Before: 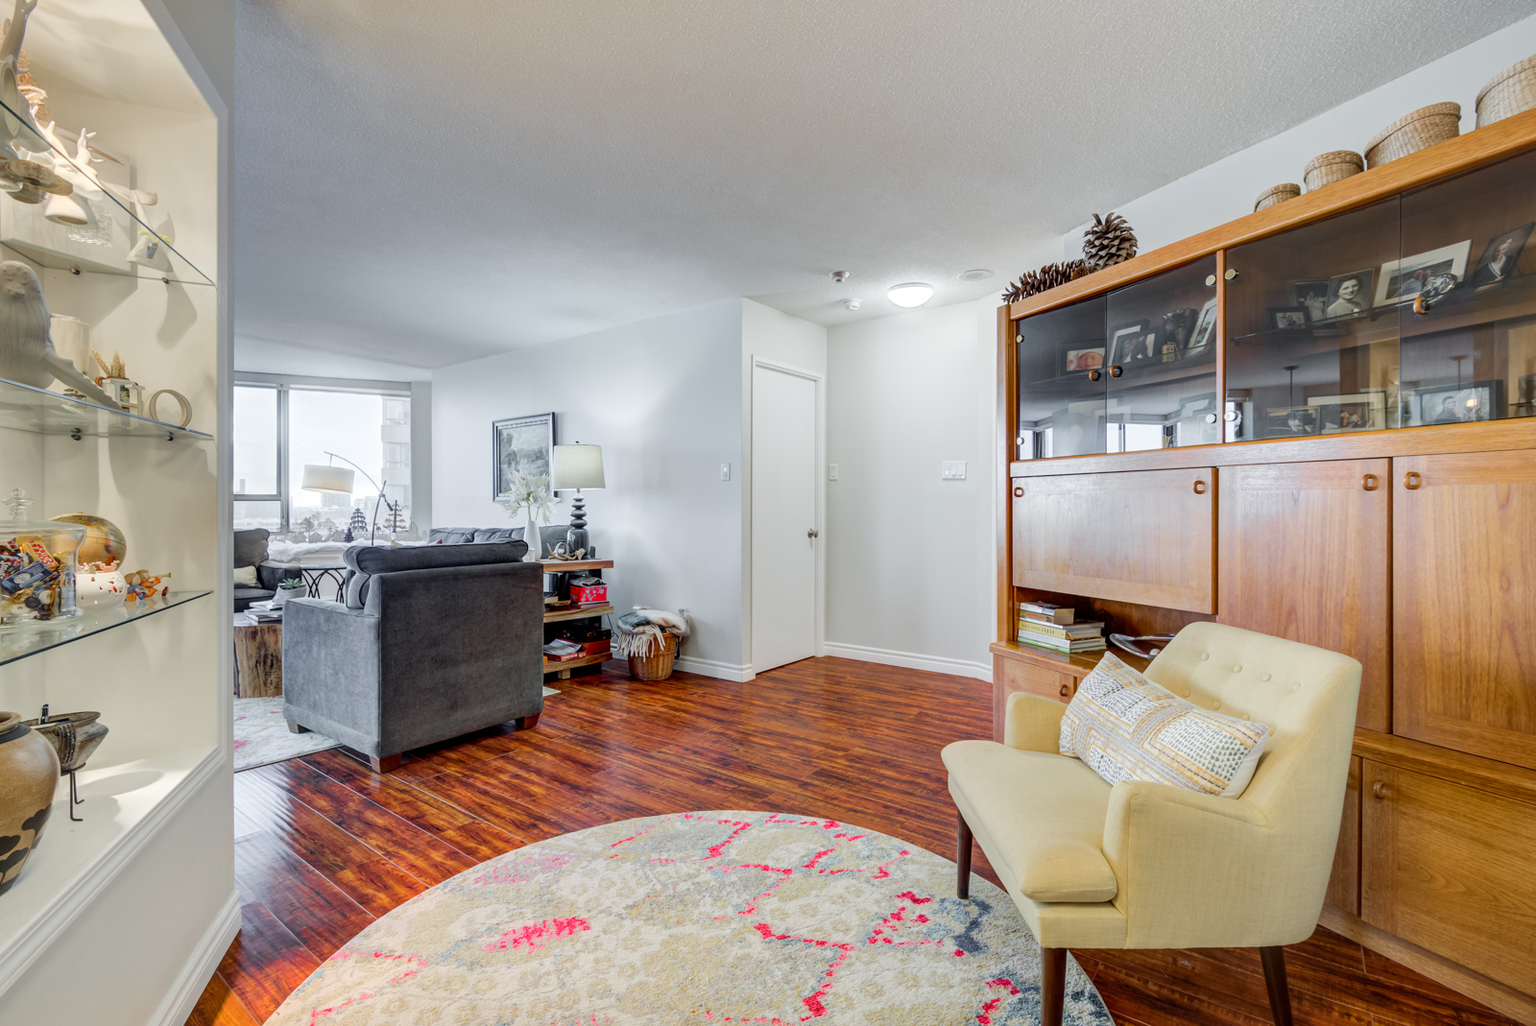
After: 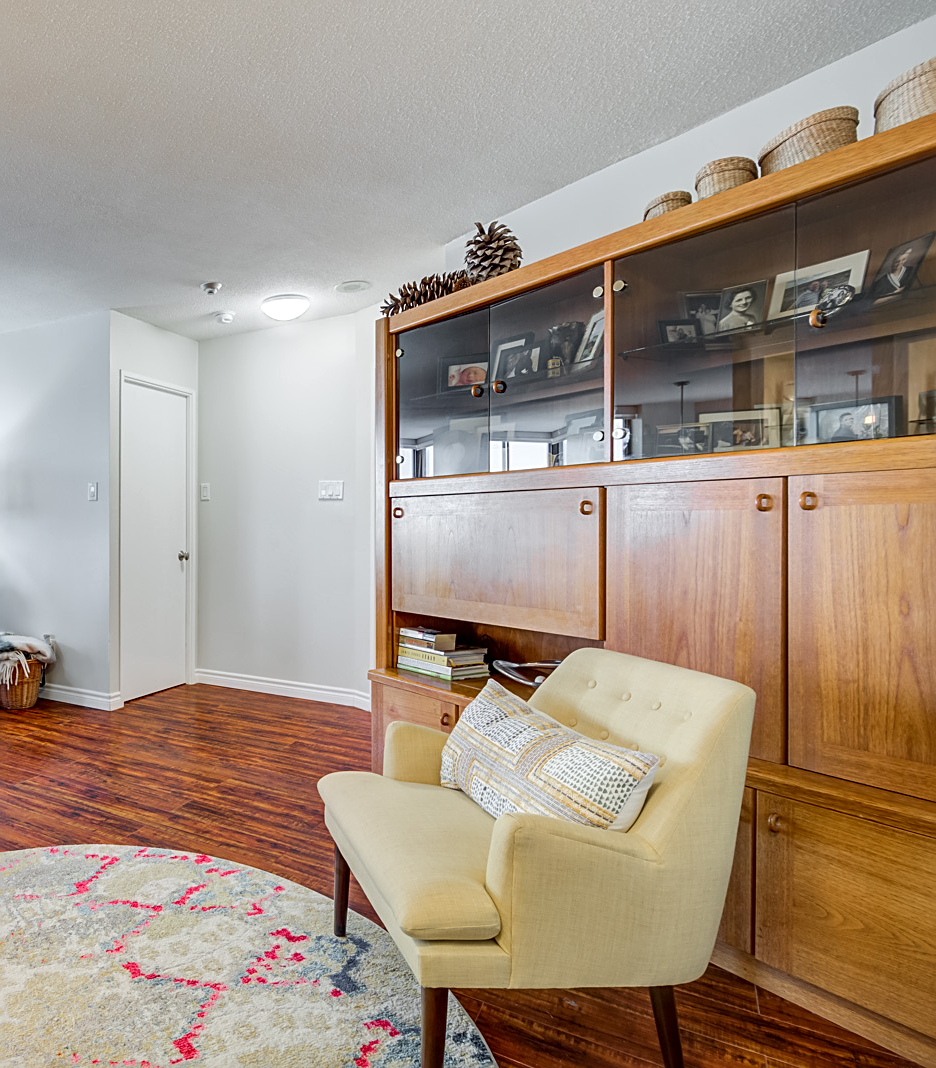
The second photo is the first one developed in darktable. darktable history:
local contrast: mode bilateral grid, contrast 20, coarseness 50, detail 120%, midtone range 0.2
crop: left 41.49%
sharpen: on, module defaults
